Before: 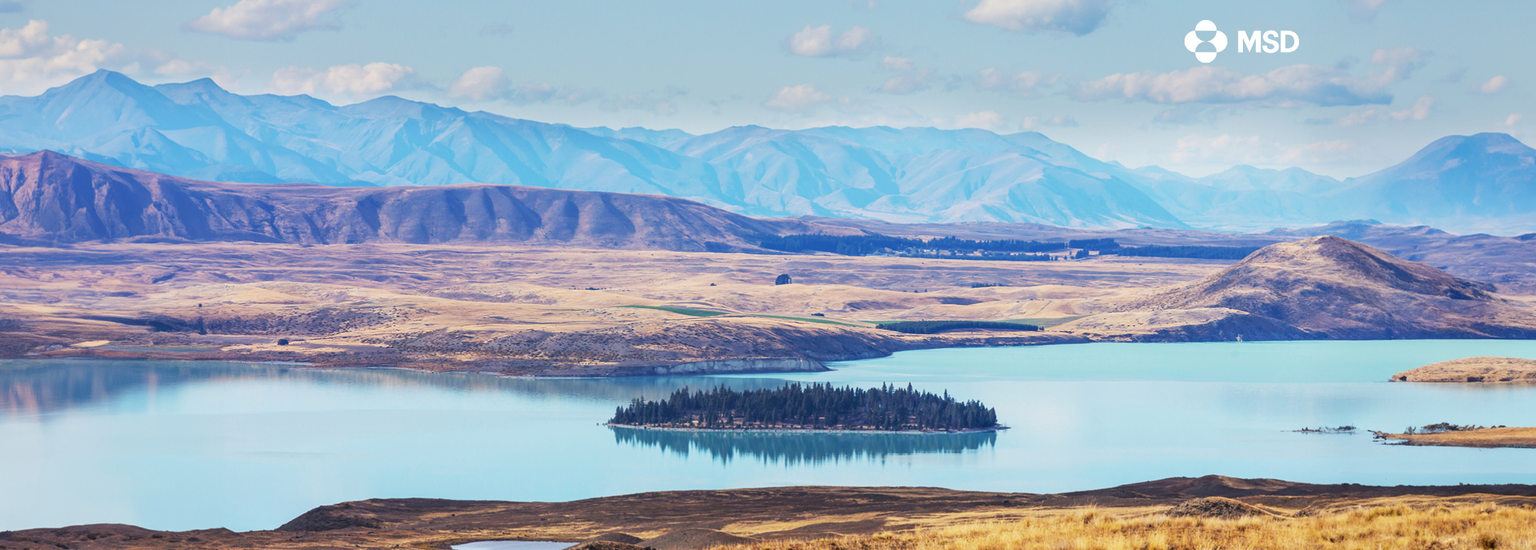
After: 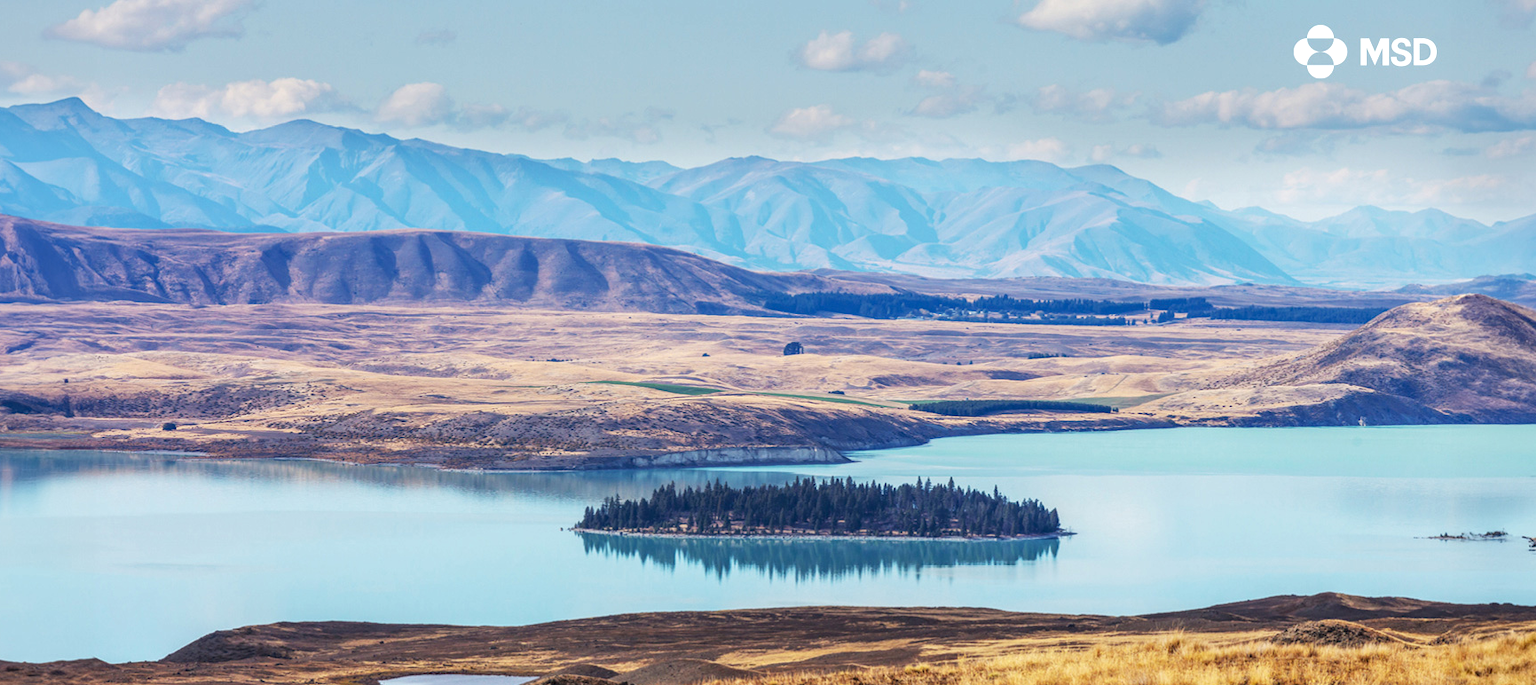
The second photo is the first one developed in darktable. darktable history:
local contrast: on, module defaults
crop and rotate: left 9.597%, right 10.195%
